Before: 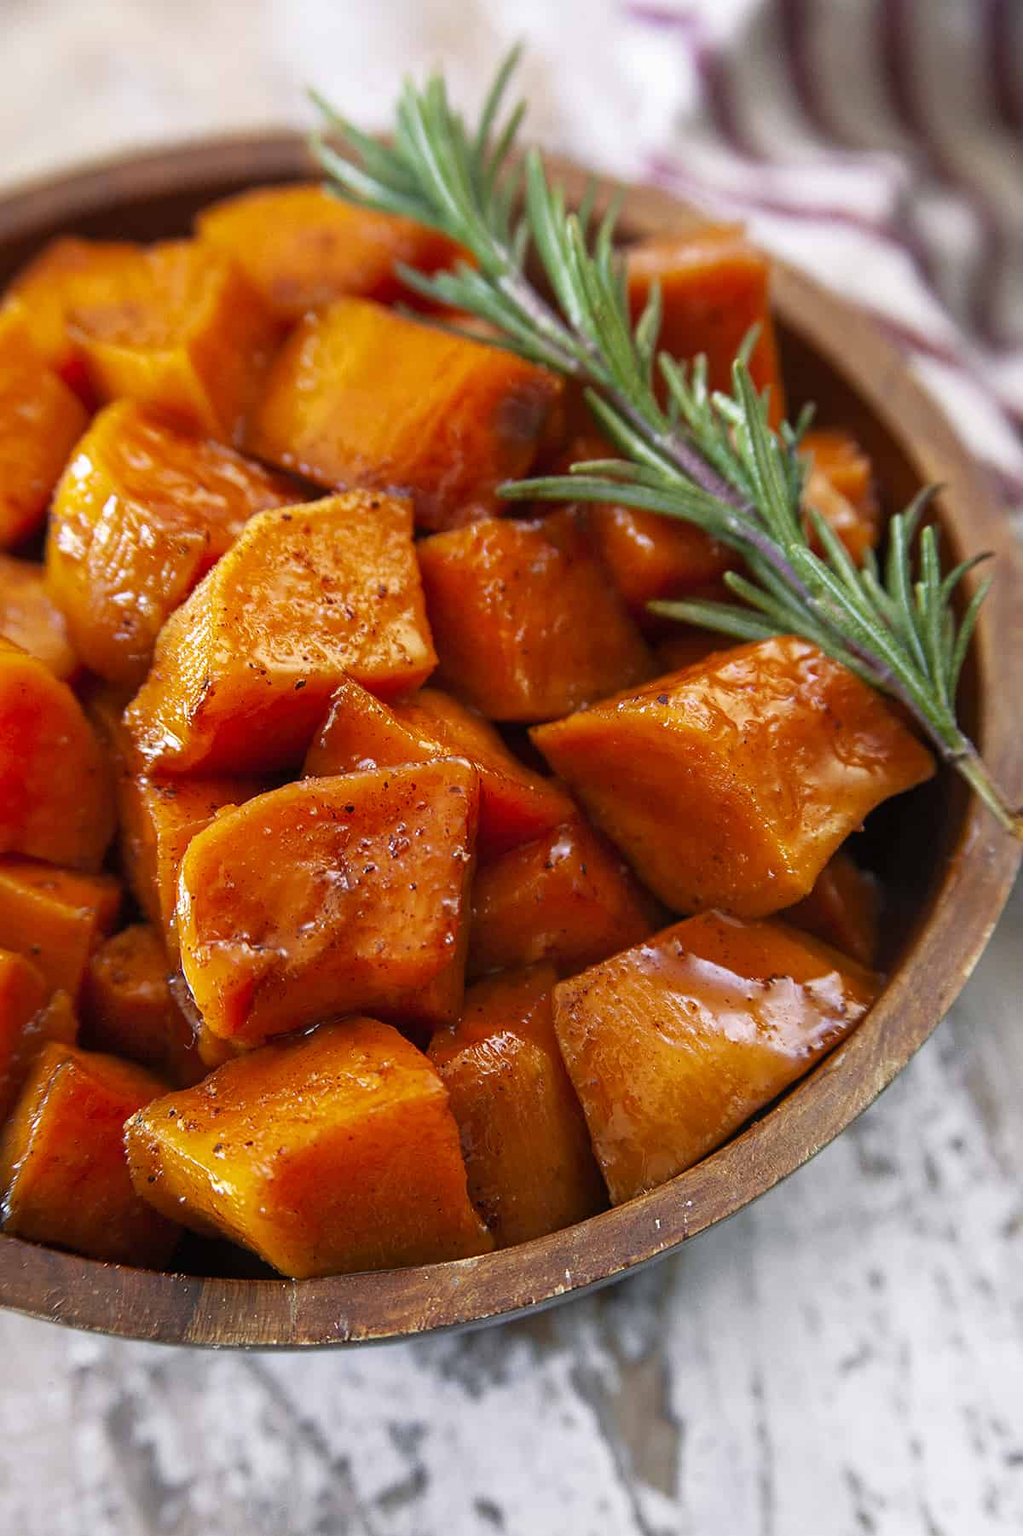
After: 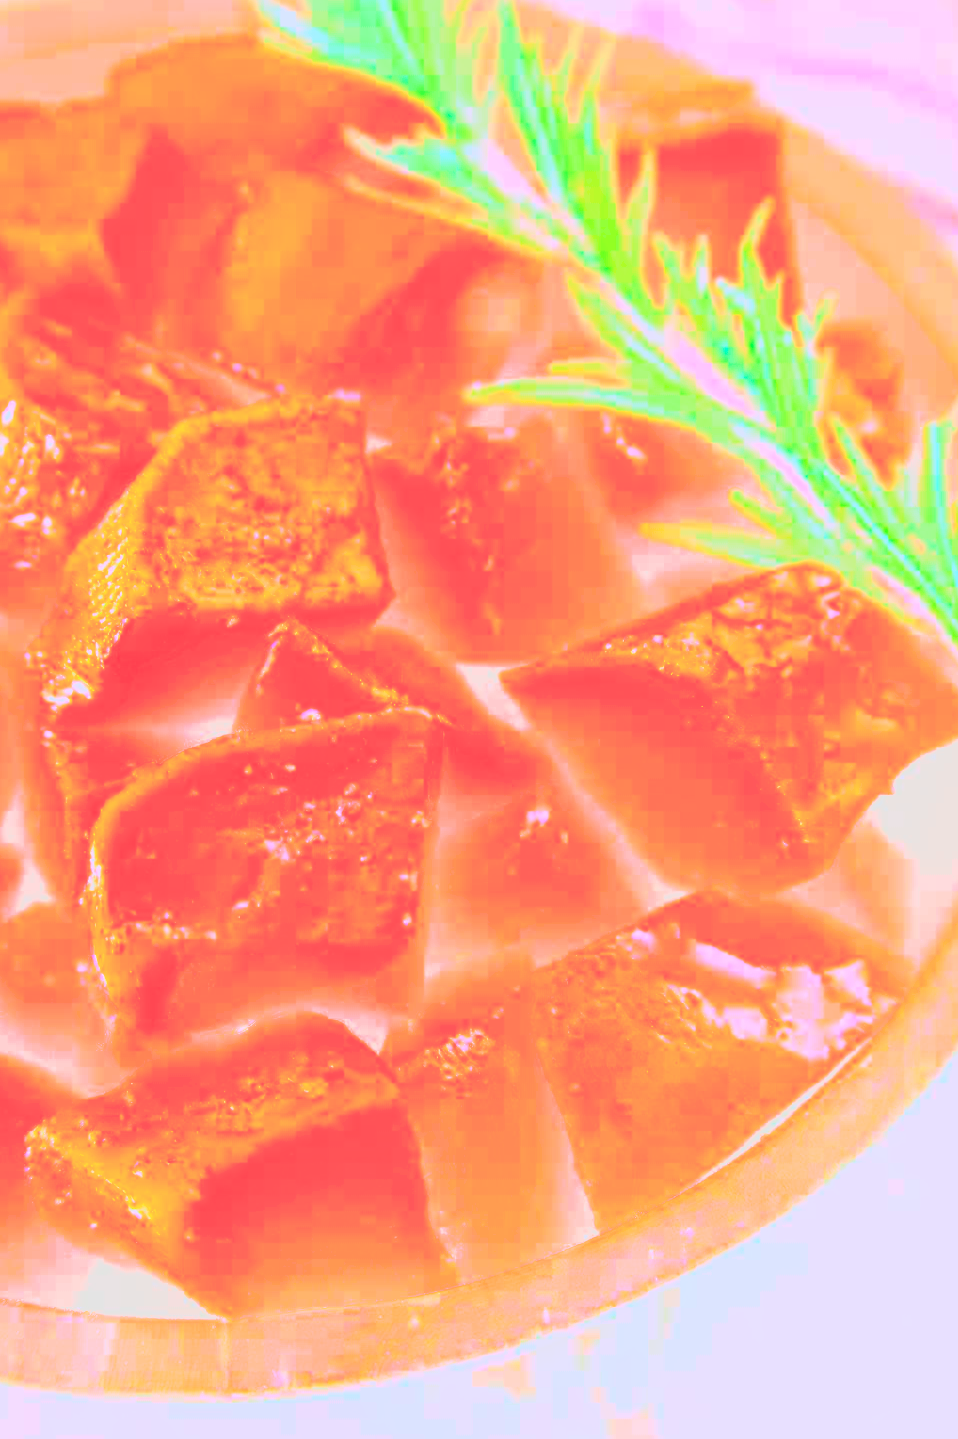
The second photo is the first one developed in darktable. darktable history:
contrast brightness saturation: contrast -0.99, brightness -0.17, saturation 0.75
tone curve: curves: ch0 [(0, 0) (0.003, 0.035) (0.011, 0.035) (0.025, 0.035) (0.044, 0.046) (0.069, 0.063) (0.1, 0.084) (0.136, 0.123) (0.177, 0.174) (0.224, 0.232) (0.277, 0.304) (0.335, 0.387) (0.399, 0.476) (0.468, 0.566) (0.543, 0.639) (0.623, 0.714) (0.709, 0.776) (0.801, 0.851) (0.898, 0.921) (1, 1)], preserve colors none
local contrast: mode bilateral grid, contrast 20, coarseness 50, detail 132%, midtone range 0.2
bloom: size 85%, threshold 5%, strength 85%
white balance: red 1.004, blue 1.096
crop and rotate: left 10.071%, top 10.071%, right 10.02%, bottom 10.02%
